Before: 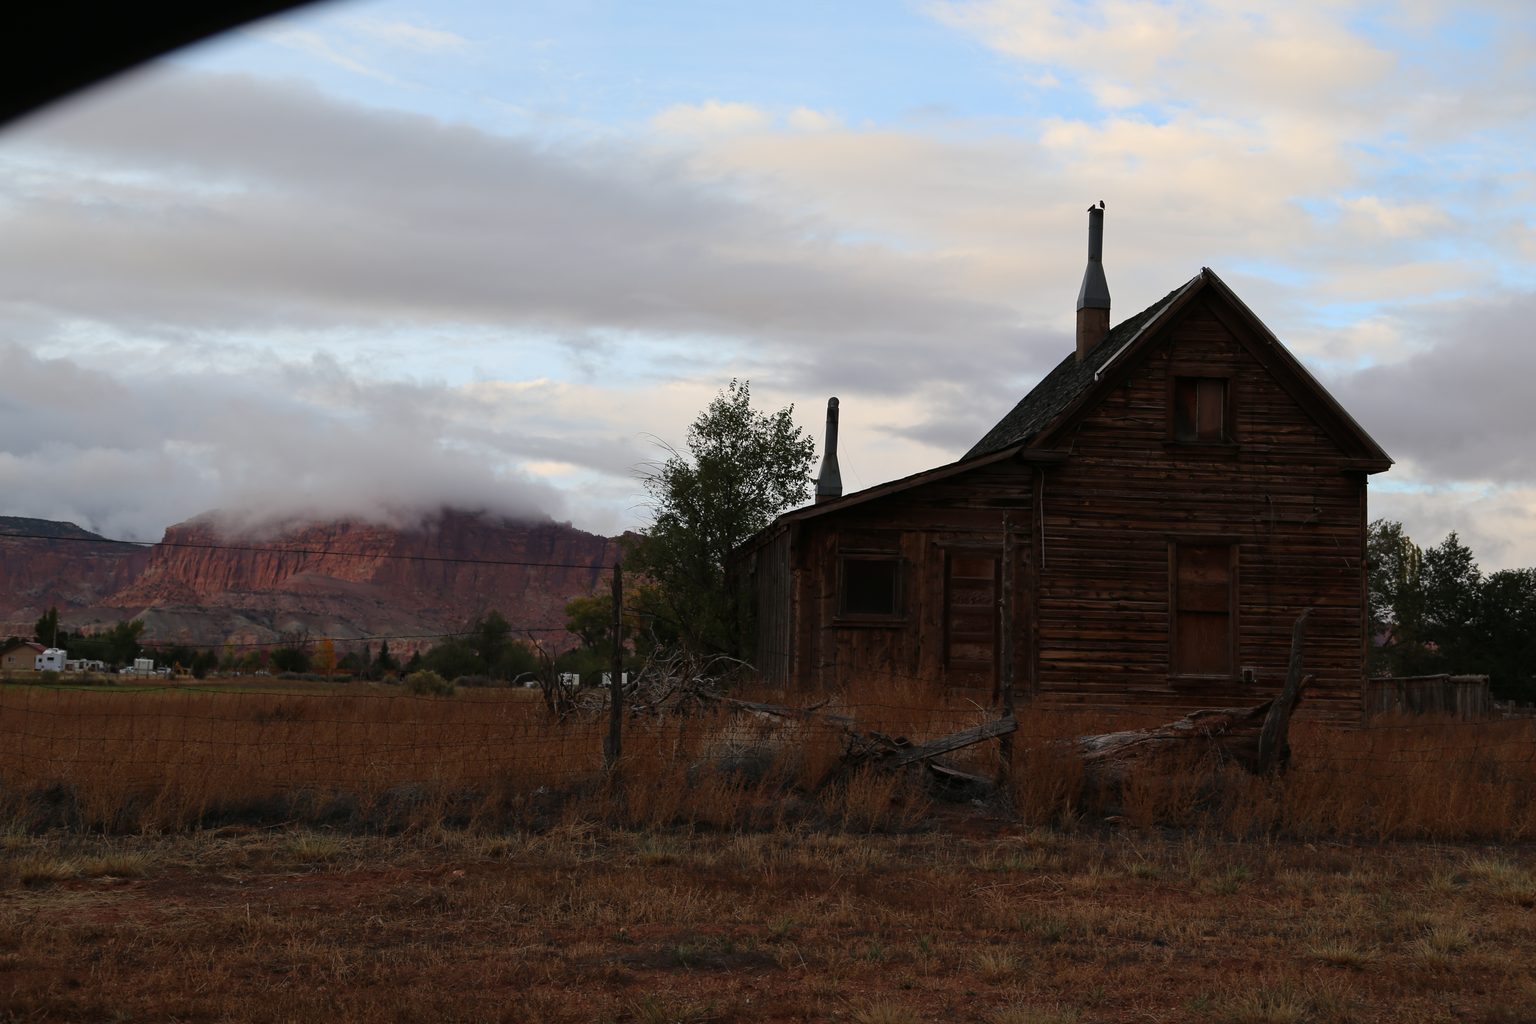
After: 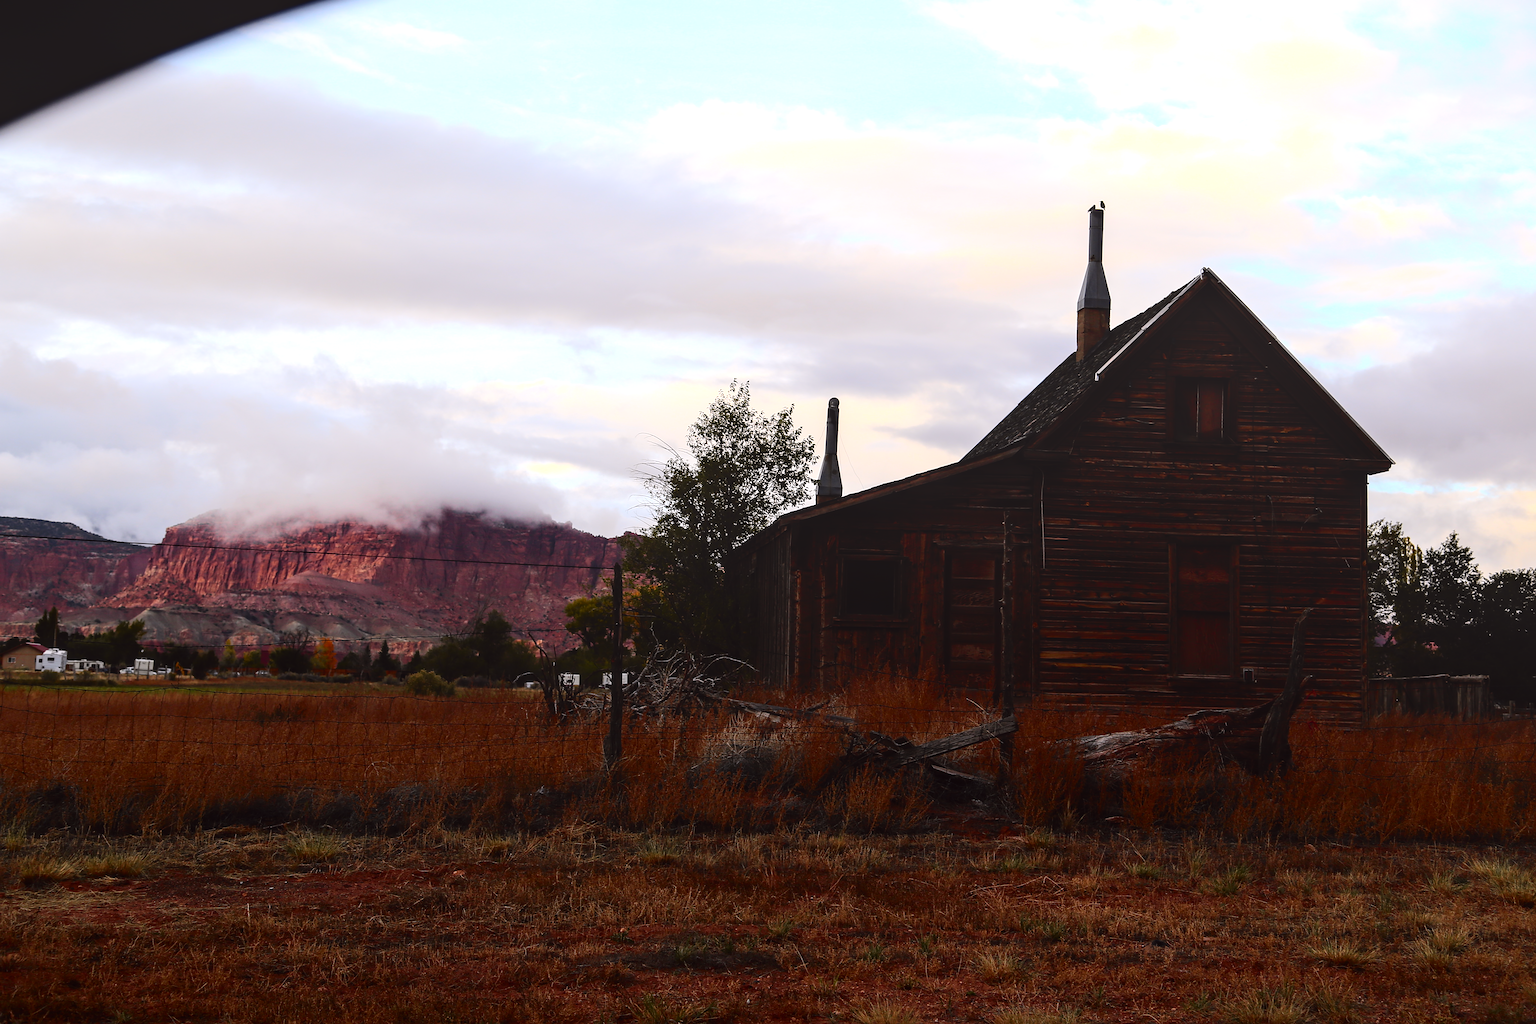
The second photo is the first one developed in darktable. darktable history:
local contrast: on, module defaults
sharpen: on, module defaults
tone curve: curves: ch0 [(0, 0.023) (0.103, 0.087) (0.295, 0.297) (0.445, 0.531) (0.553, 0.665) (0.735, 0.843) (0.994, 1)]; ch1 [(0, 0) (0.414, 0.395) (0.447, 0.447) (0.485, 0.5) (0.512, 0.524) (0.542, 0.581) (0.581, 0.632) (0.646, 0.715) (1, 1)]; ch2 [(0, 0) (0.369, 0.388) (0.449, 0.431) (0.478, 0.471) (0.516, 0.517) (0.579, 0.624) (0.674, 0.775) (1, 1)], color space Lab, independent channels, preserve colors none
tone equalizer: -8 EV -0.79 EV, -7 EV -0.691 EV, -6 EV -0.635 EV, -5 EV -0.412 EV, -3 EV 0.374 EV, -2 EV 0.6 EV, -1 EV 0.684 EV, +0 EV 0.736 EV
